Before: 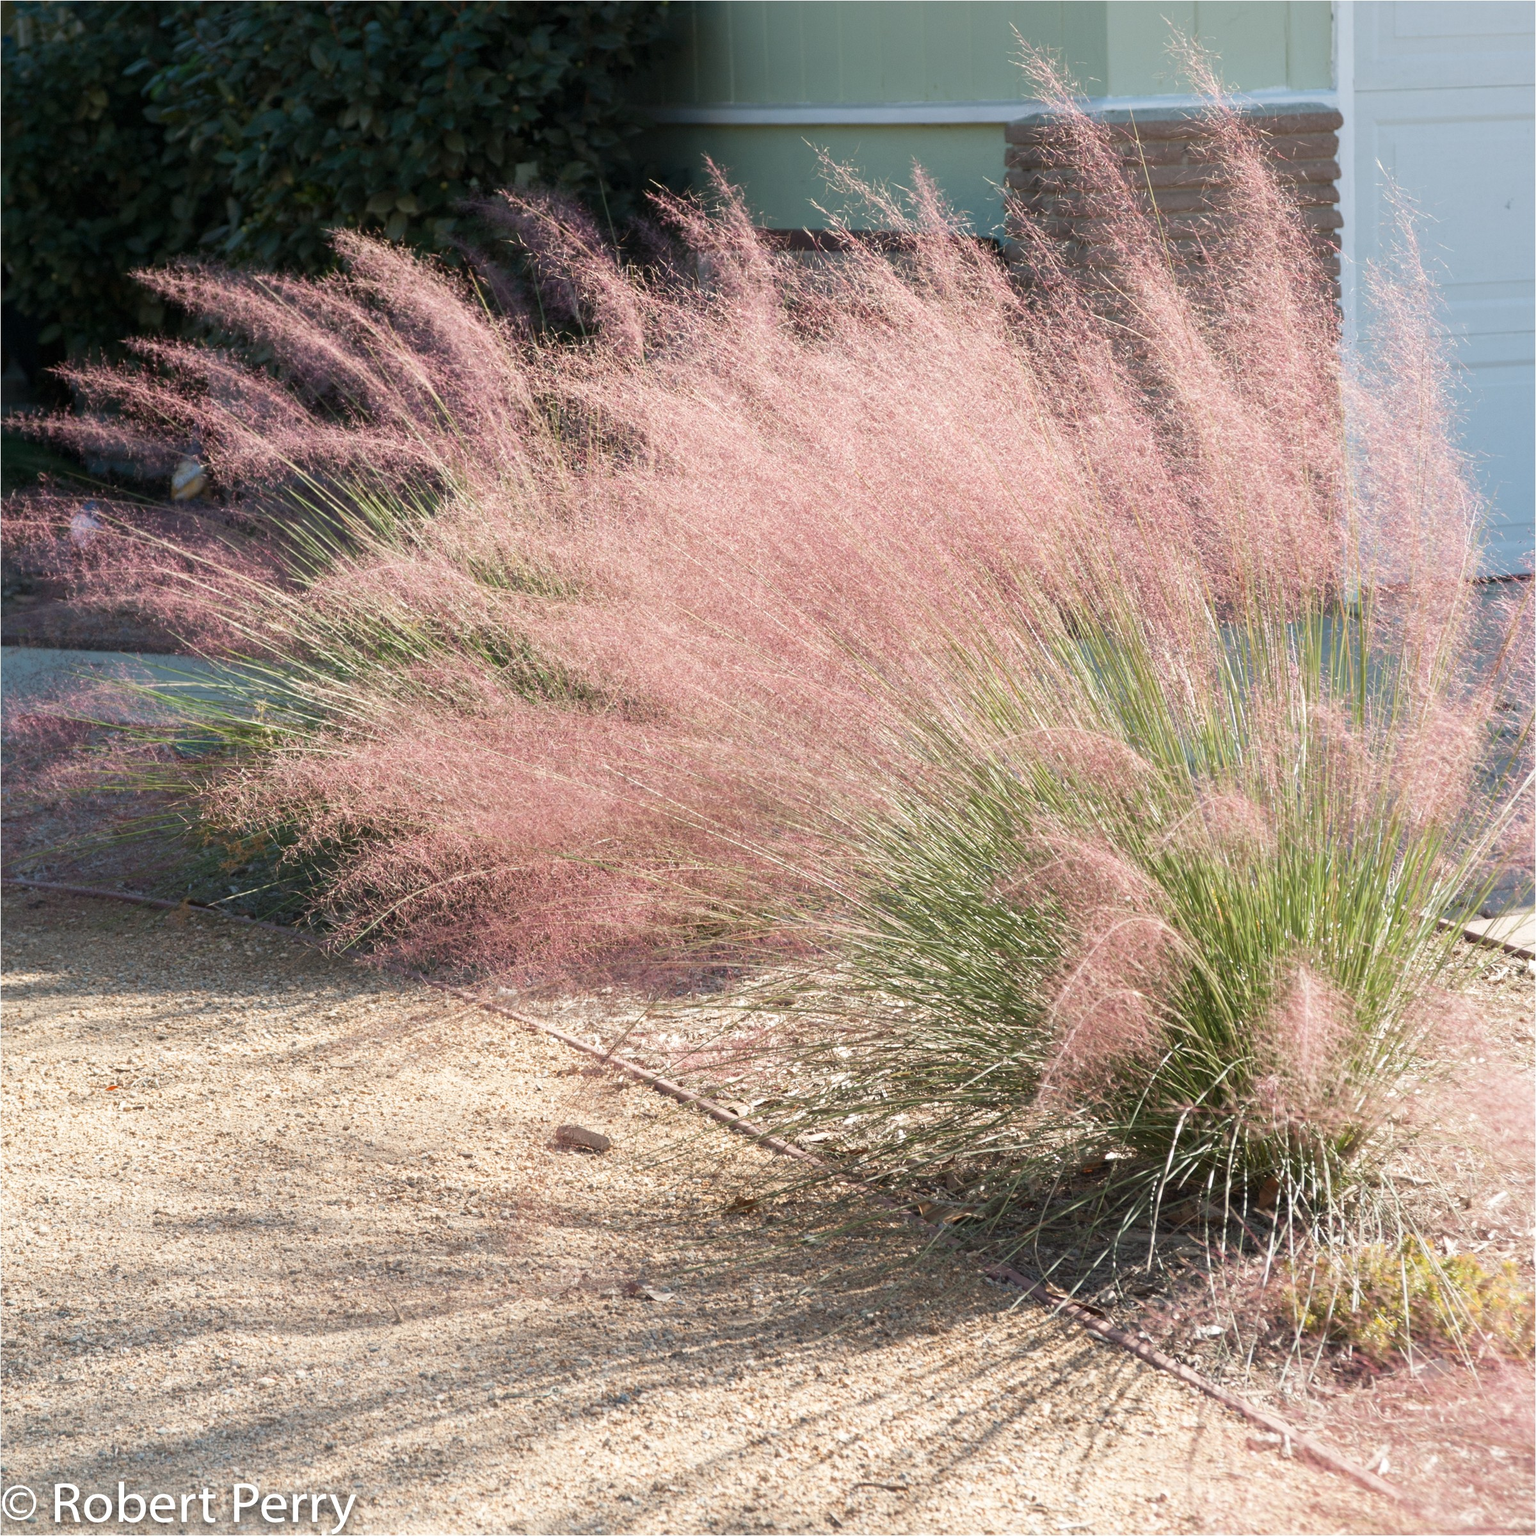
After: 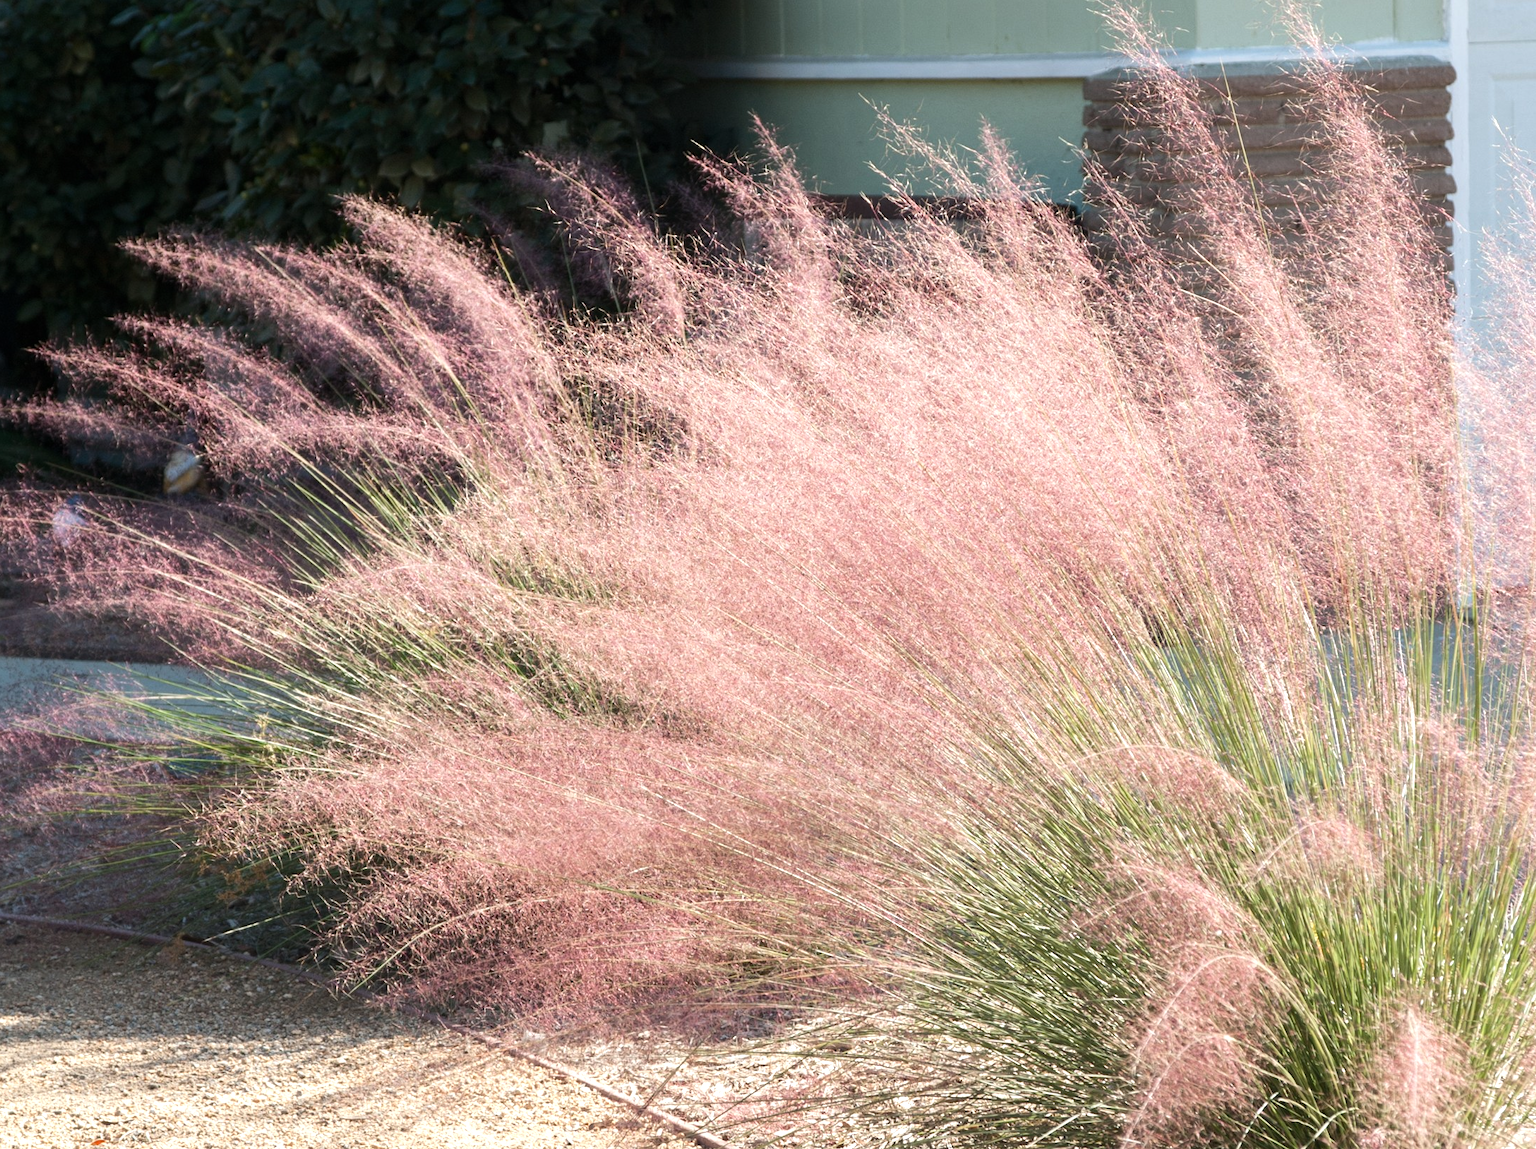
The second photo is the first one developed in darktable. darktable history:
crop: left 1.509%, top 3.452%, right 7.696%, bottom 28.452%
tone equalizer: -8 EV -0.417 EV, -7 EV -0.389 EV, -6 EV -0.333 EV, -5 EV -0.222 EV, -3 EV 0.222 EV, -2 EV 0.333 EV, -1 EV 0.389 EV, +0 EV 0.417 EV, edges refinement/feathering 500, mask exposure compensation -1.57 EV, preserve details no
